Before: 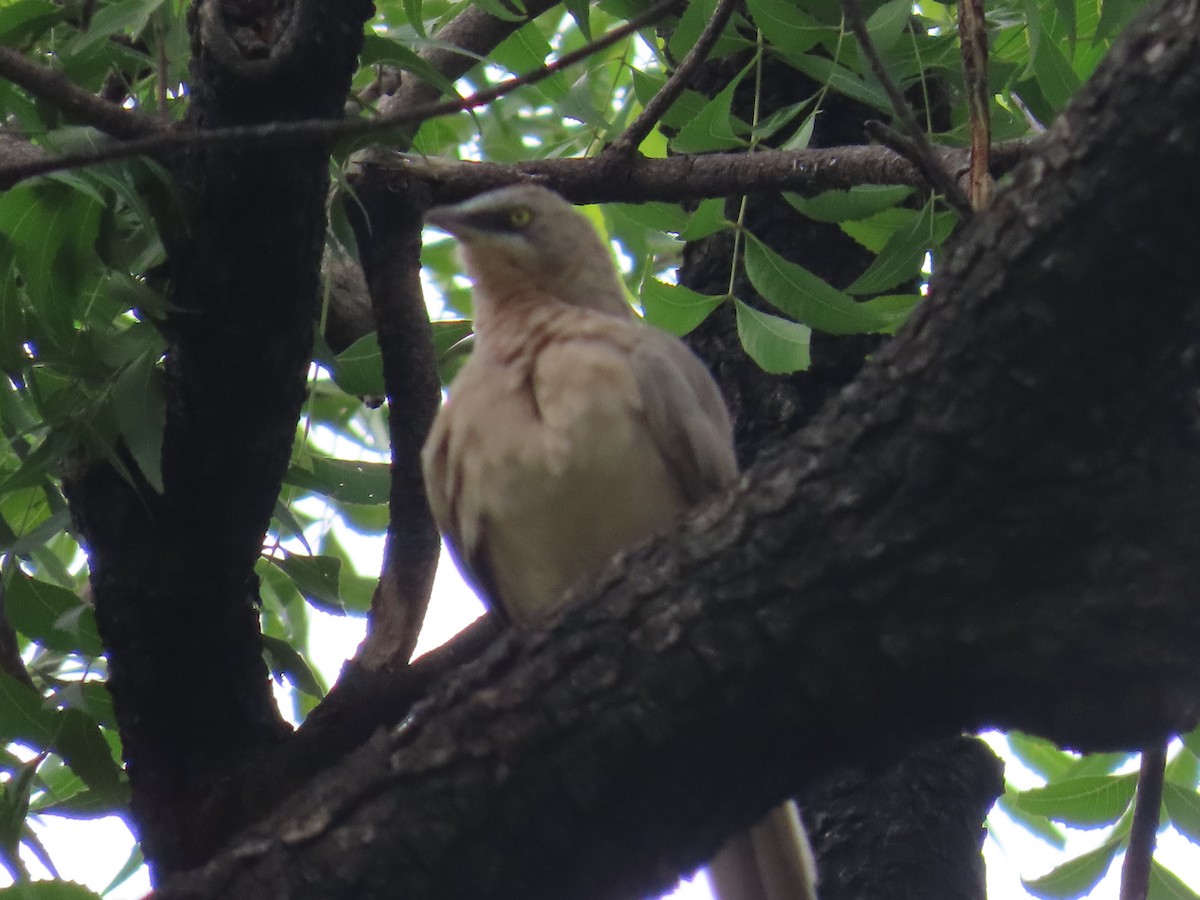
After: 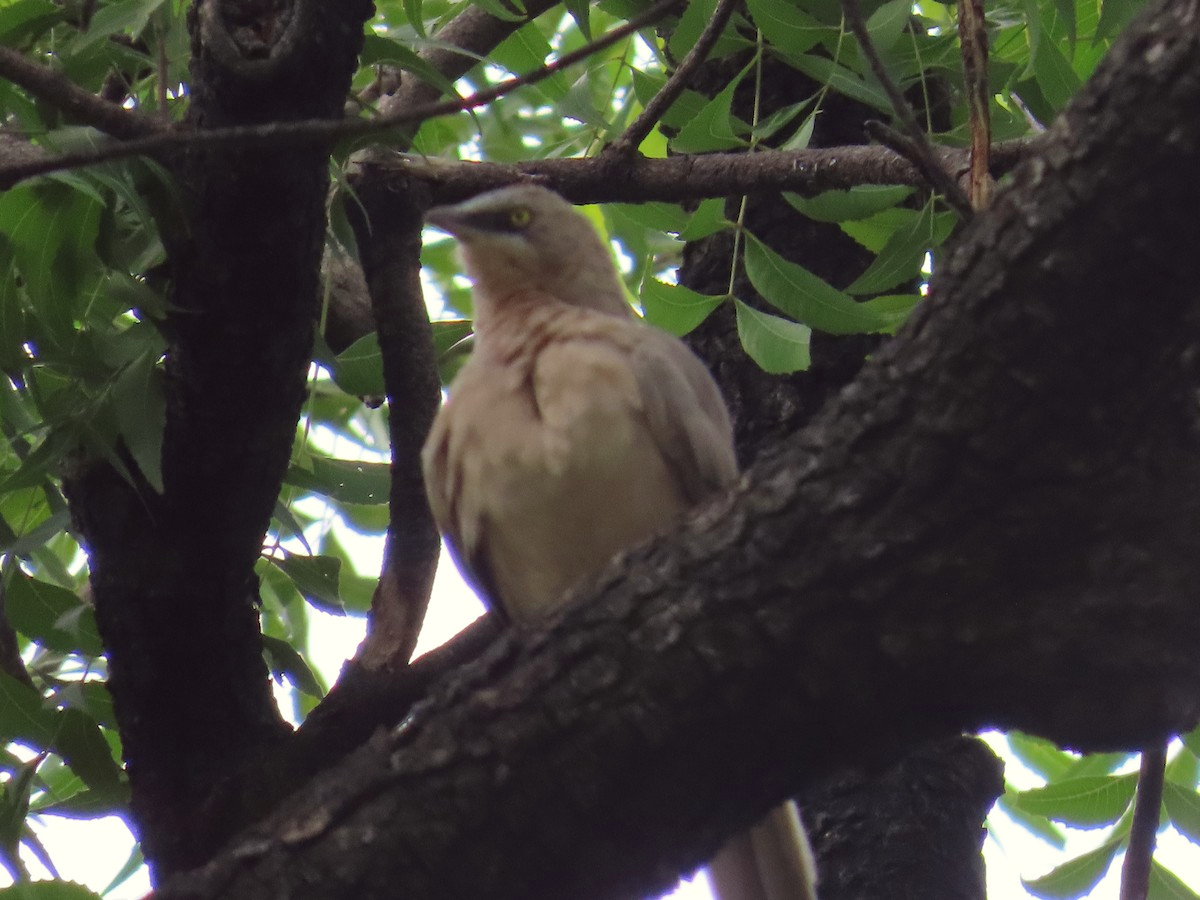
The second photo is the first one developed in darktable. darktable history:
color correction: highlights a* -1.16, highlights b* 4.47, shadows a* 3.56
